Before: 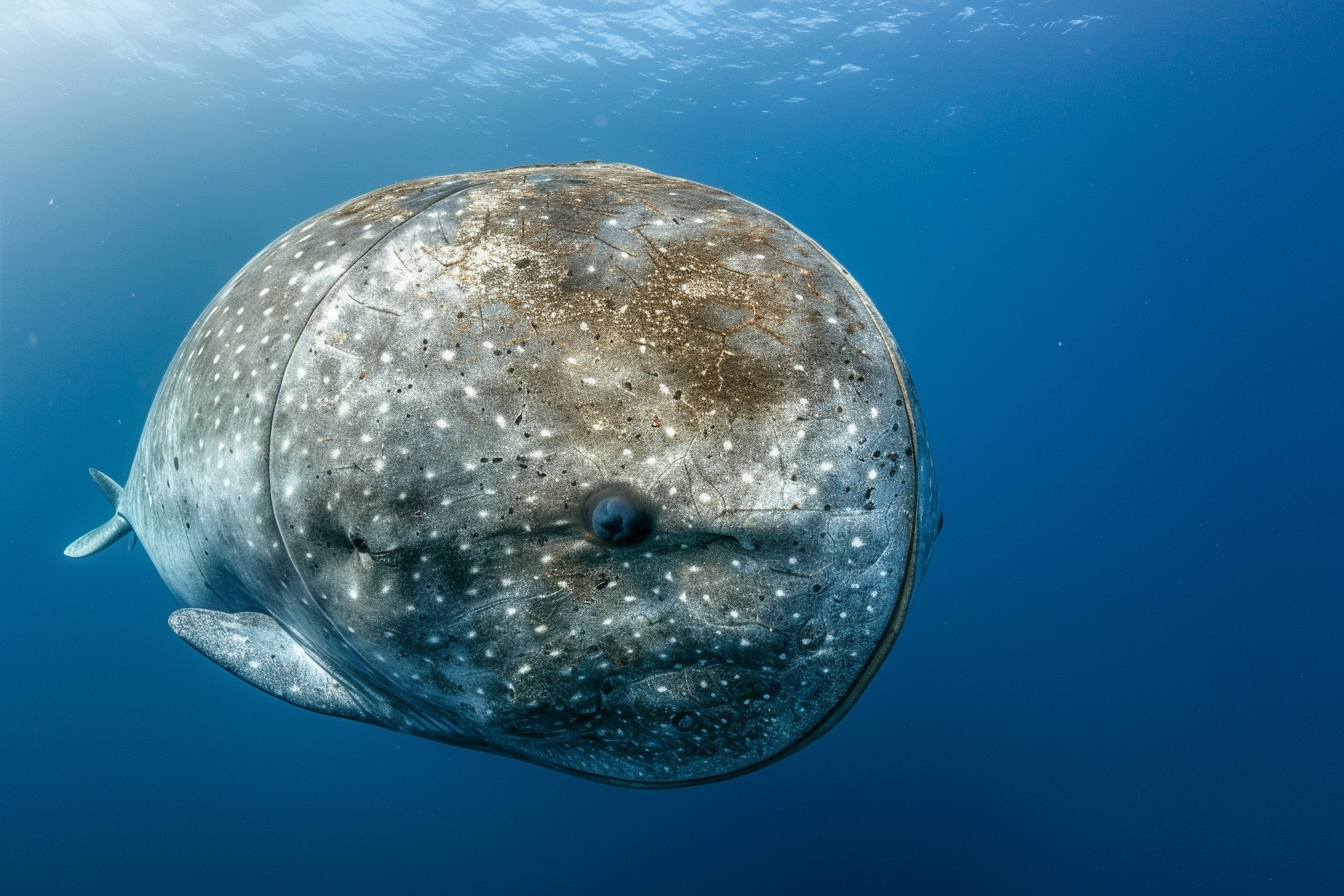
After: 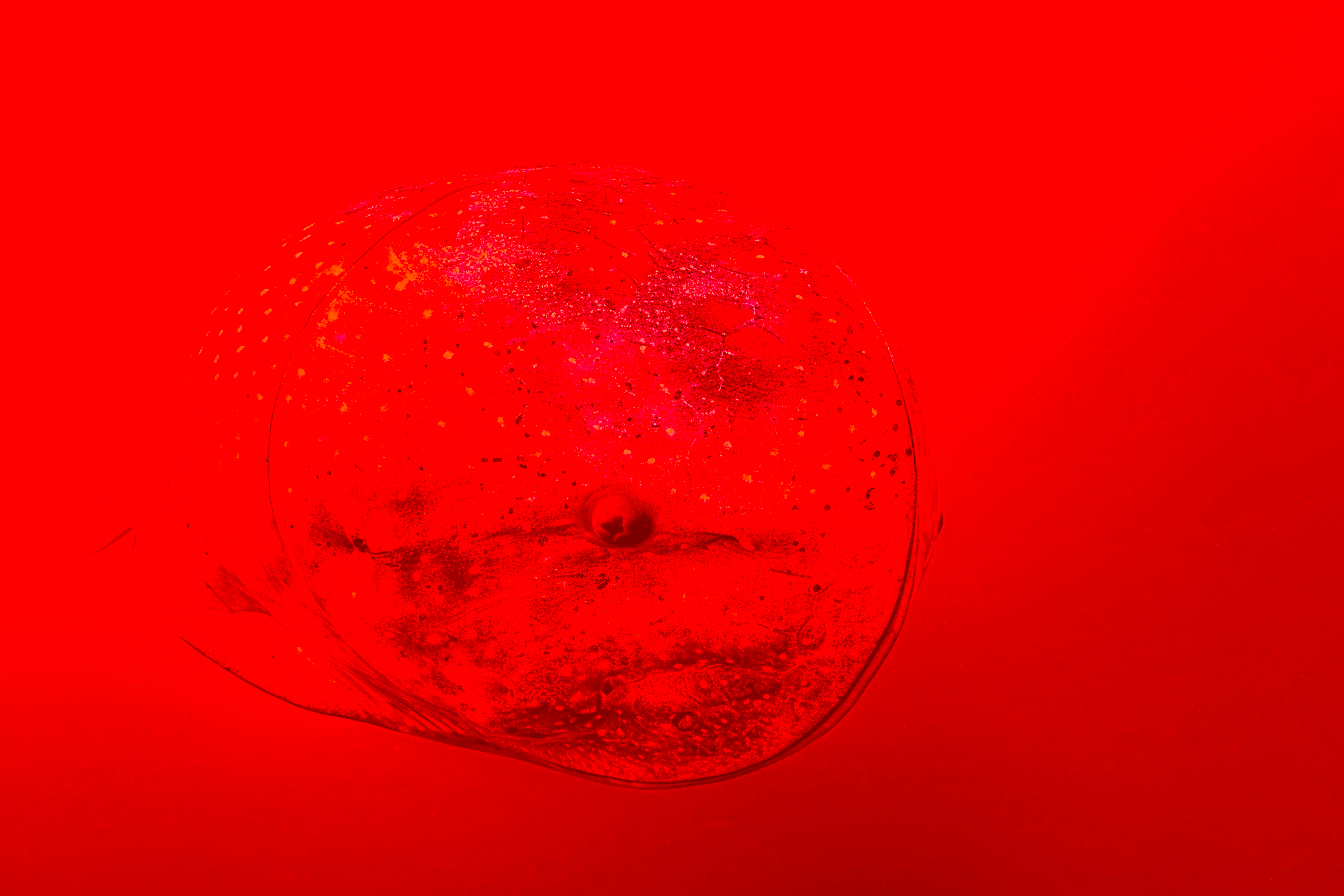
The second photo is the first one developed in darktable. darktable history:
color correction: highlights a* -39.68, highlights b* -40, shadows a* -40, shadows b* -40, saturation -3
sharpen: on, module defaults
levels: levels [0.026, 0.507, 0.987]
